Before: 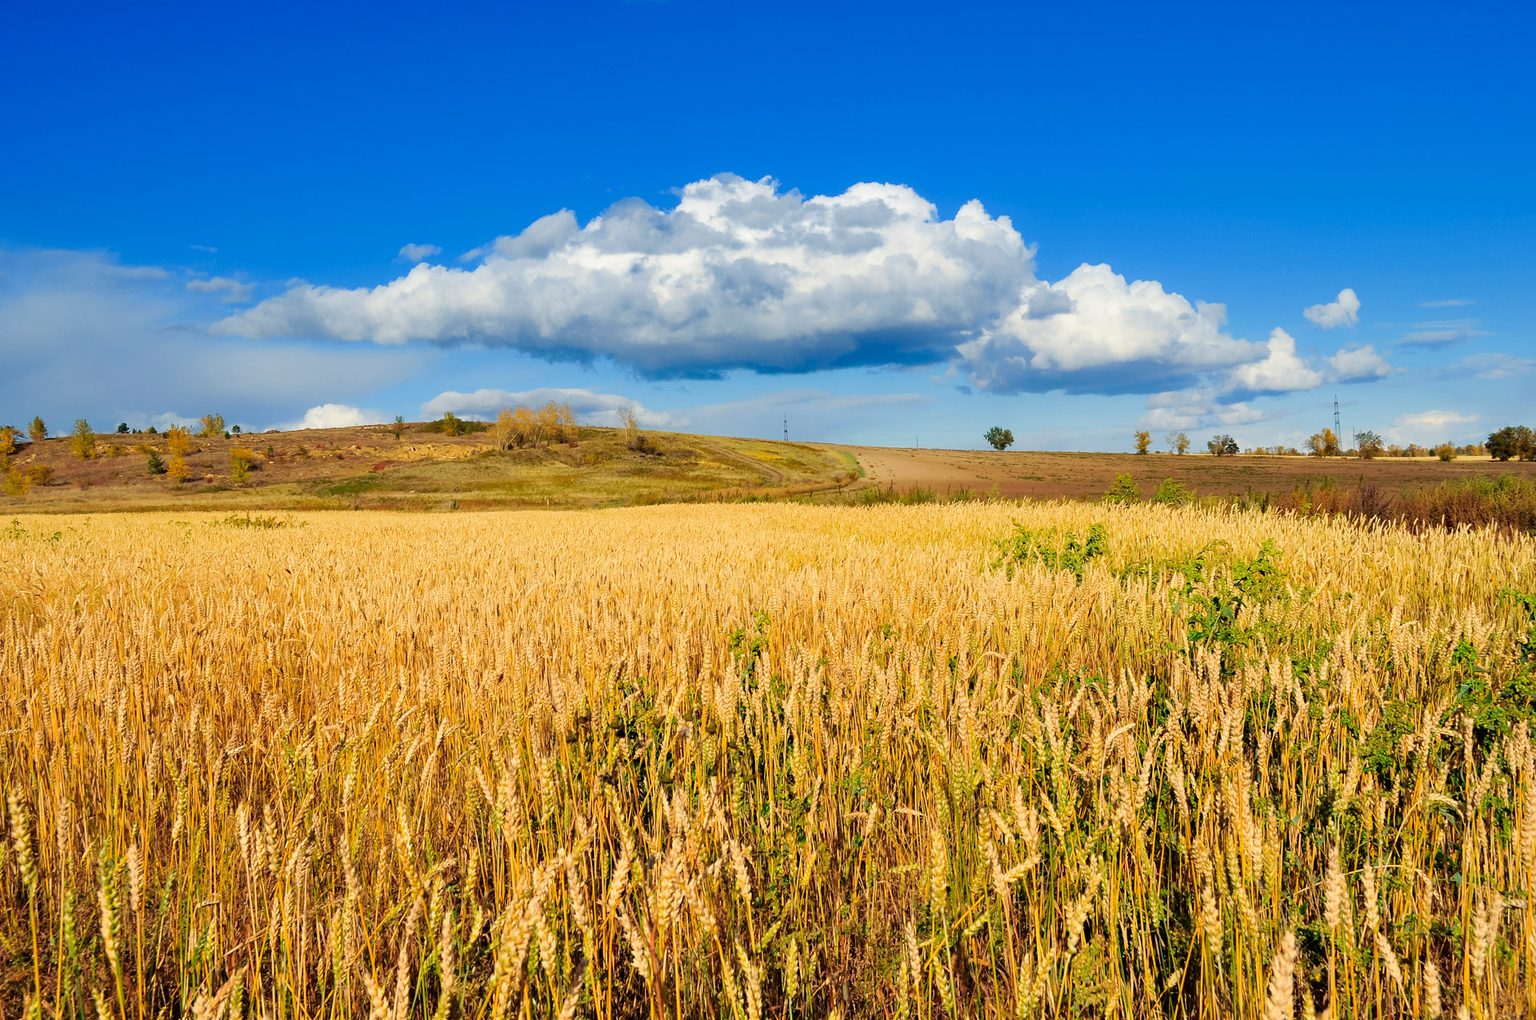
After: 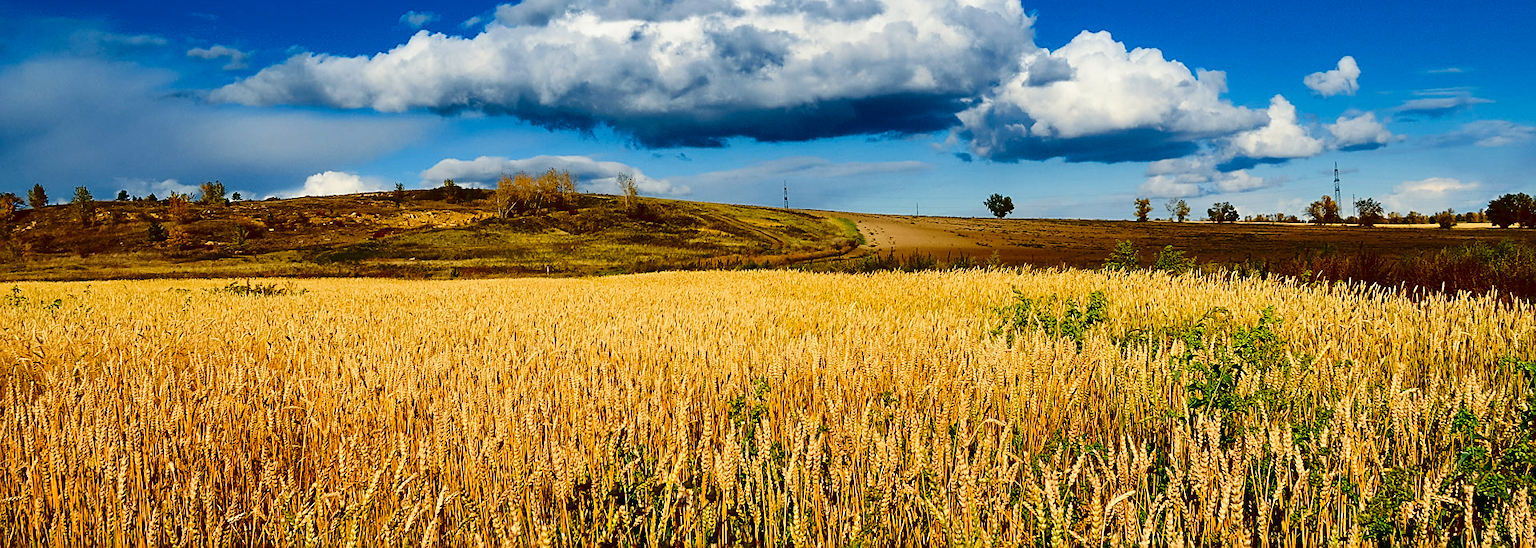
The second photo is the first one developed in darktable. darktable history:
sharpen: amount 0.499
crop and rotate: top 22.856%, bottom 23.289%
contrast brightness saturation: brightness -0.539
tone curve: curves: ch0 [(0, 0.014) (0.12, 0.096) (0.386, 0.49) (0.54, 0.684) (0.751, 0.855) (0.89, 0.943) (0.998, 0.989)]; ch1 [(0, 0) (0.133, 0.099) (0.437, 0.41) (0.5, 0.5) (0.517, 0.536) (0.548, 0.575) (0.582, 0.631) (0.627, 0.688) (0.836, 0.868) (1, 1)]; ch2 [(0, 0) (0.374, 0.341) (0.456, 0.443) (0.478, 0.49) (0.501, 0.5) (0.528, 0.538) (0.55, 0.6) (0.572, 0.63) (0.702, 0.765) (1, 1)], color space Lab, linked channels, preserve colors none
contrast equalizer: octaves 7, y [[0.511, 0.558, 0.631, 0.632, 0.559, 0.512], [0.5 ×6], [0.5 ×6], [0 ×6], [0 ×6]], mix 0.139
